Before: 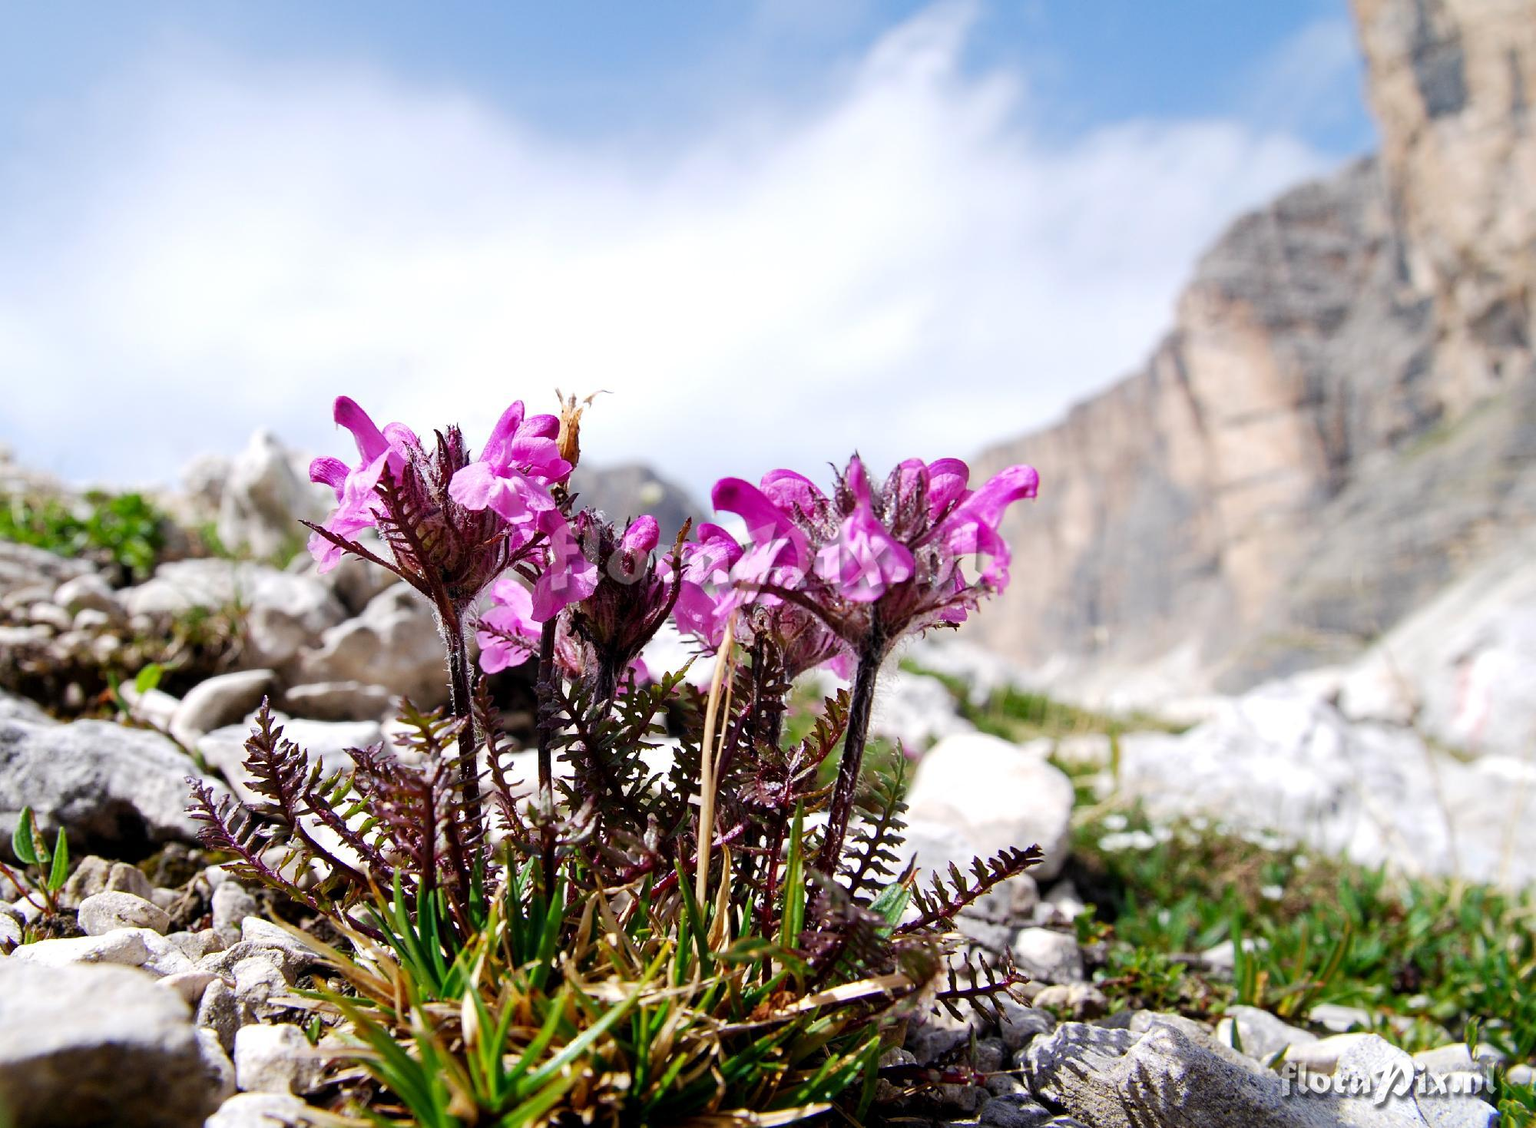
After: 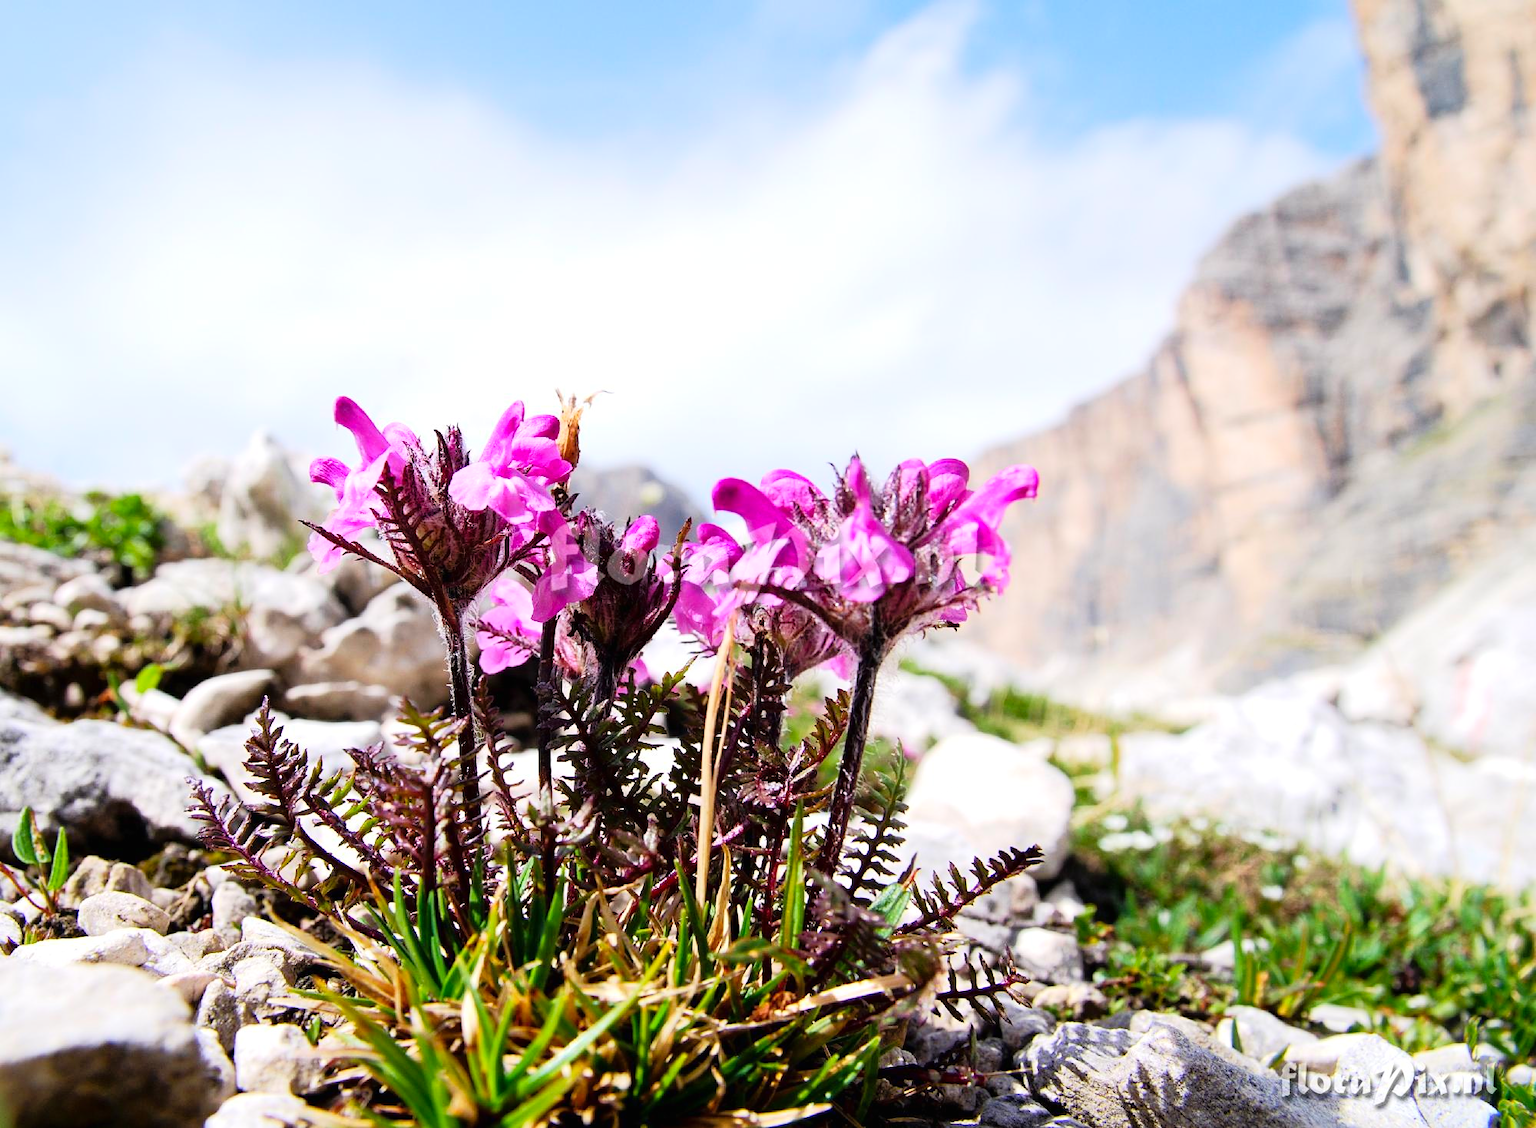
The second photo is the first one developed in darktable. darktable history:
exposure: compensate exposure bias true, compensate highlight preservation false
tone curve: curves: ch0 [(0, 0.005) (0.103, 0.097) (0.18, 0.22) (0.4, 0.485) (0.5, 0.612) (0.668, 0.787) (0.823, 0.894) (1, 0.971)]; ch1 [(0, 0) (0.172, 0.123) (0.324, 0.253) (0.396, 0.388) (0.478, 0.461) (0.499, 0.498) (0.522, 0.528) (0.609, 0.686) (0.704, 0.818) (1, 1)]; ch2 [(0, 0) (0.411, 0.424) (0.496, 0.501) (0.515, 0.514) (0.555, 0.585) (0.641, 0.69) (1, 1)], color space Lab, linked channels, preserve colors none
color balance rgb: shadows fall-off 298.326%, white fulcrum 1.99 EV, highlights fall-off 299.082%, linear chroma grading › global chroma 0.474%, perceptual saturation grading › global saturation 0.628%, perceptual brilliance grading › highlights 11.465%, mask middle-gray fulcrum 99.86%, global vibrance 9.901%, contrast gray fulcrum 38.277%
